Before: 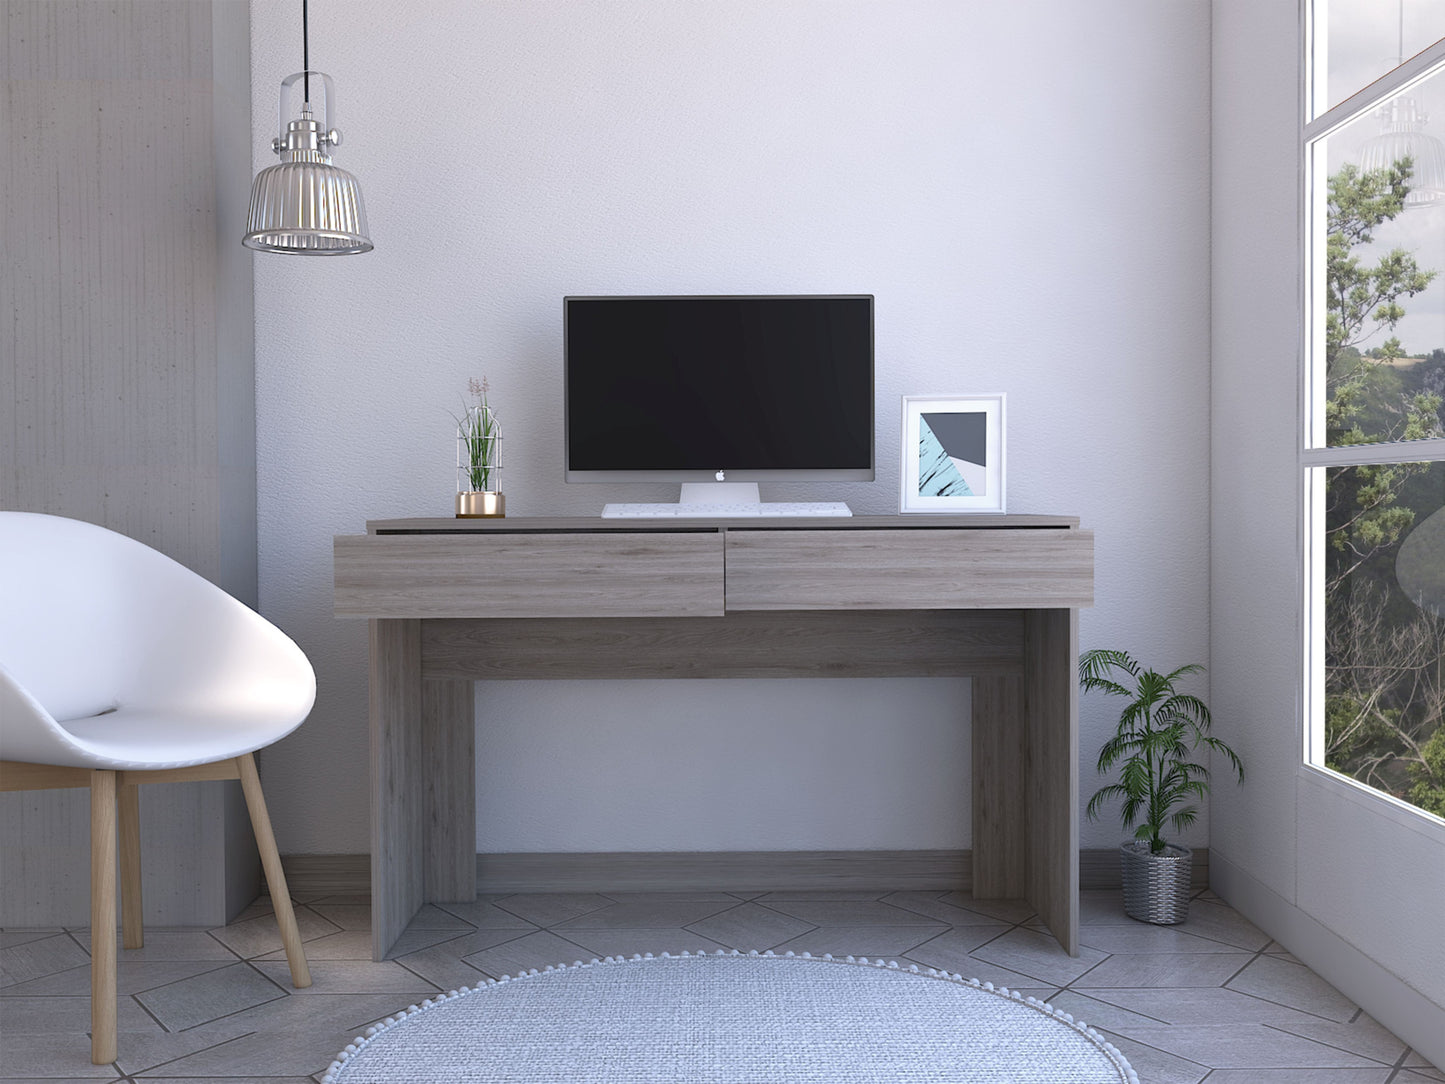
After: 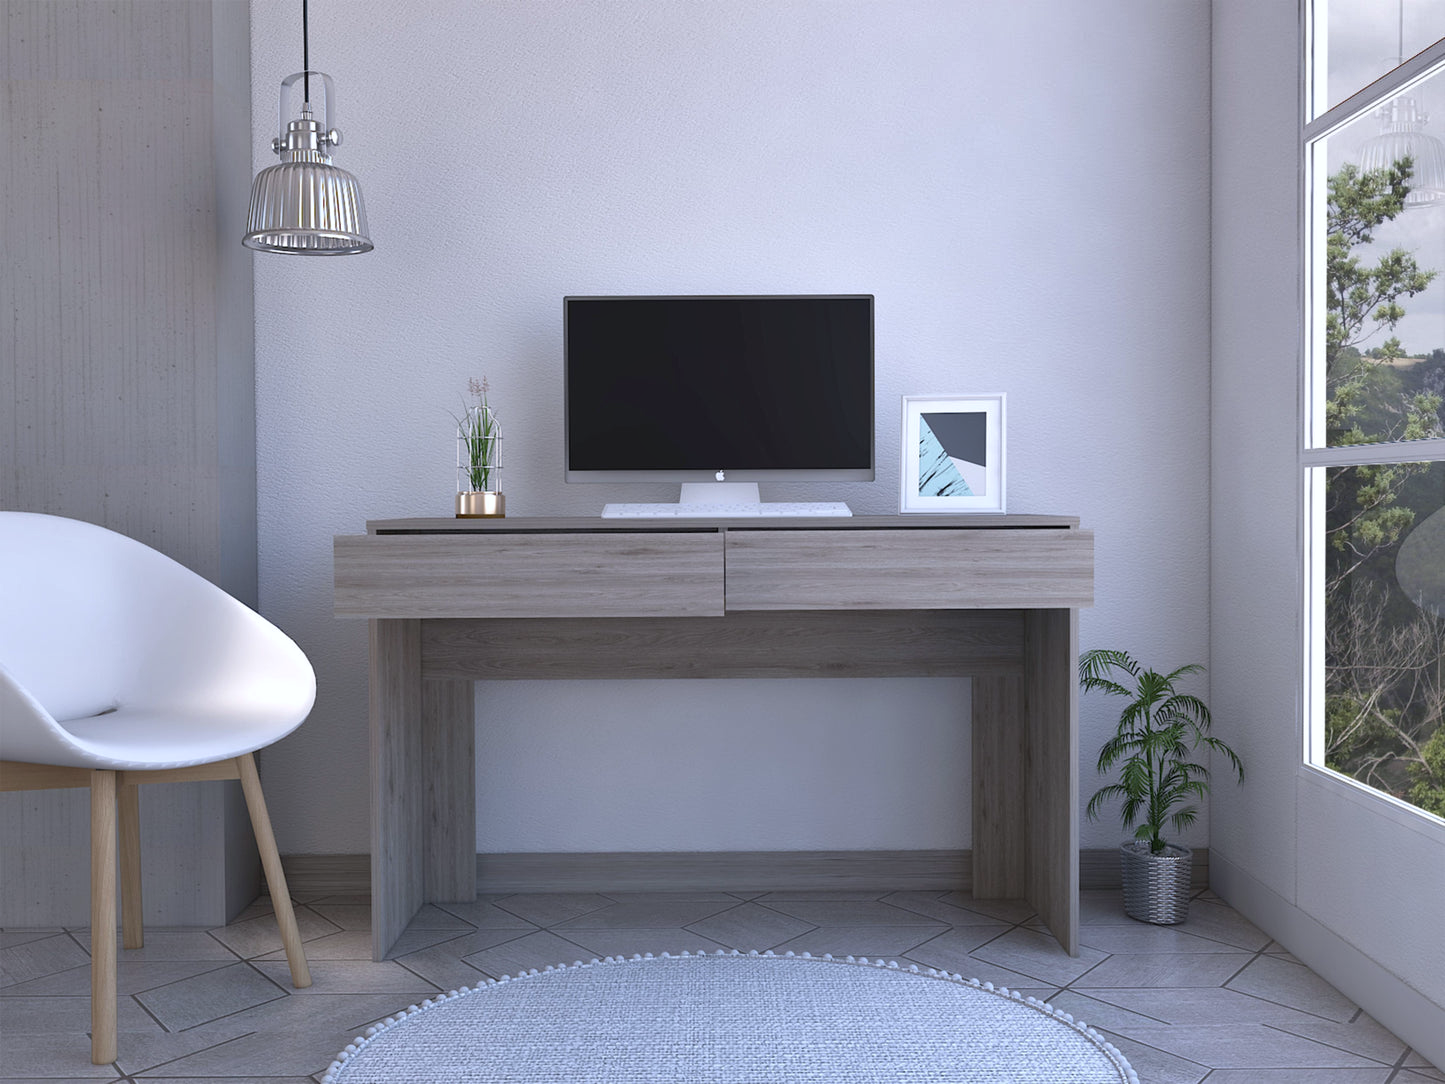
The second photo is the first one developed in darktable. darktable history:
shadows and highlights: soften with gaussian
white balance: red 0.983, blue 1.036
